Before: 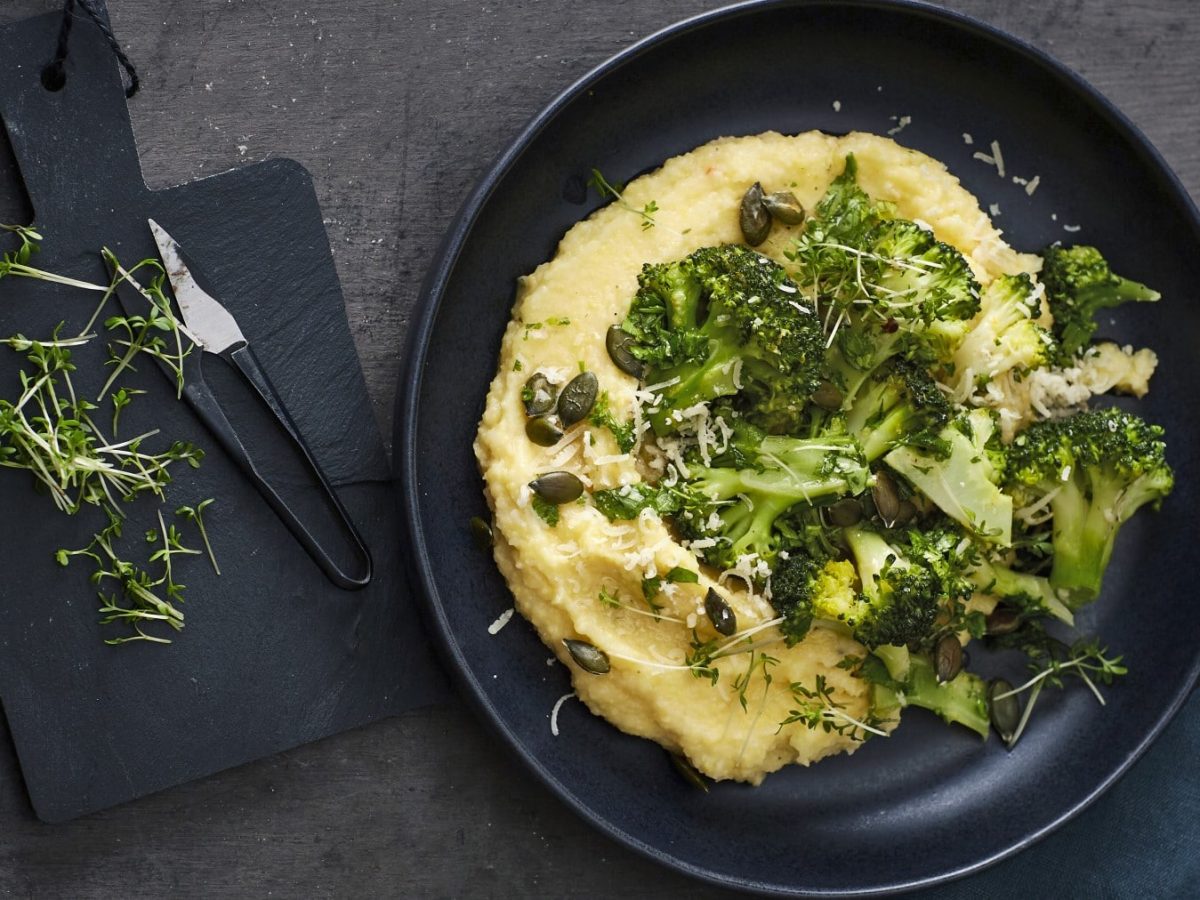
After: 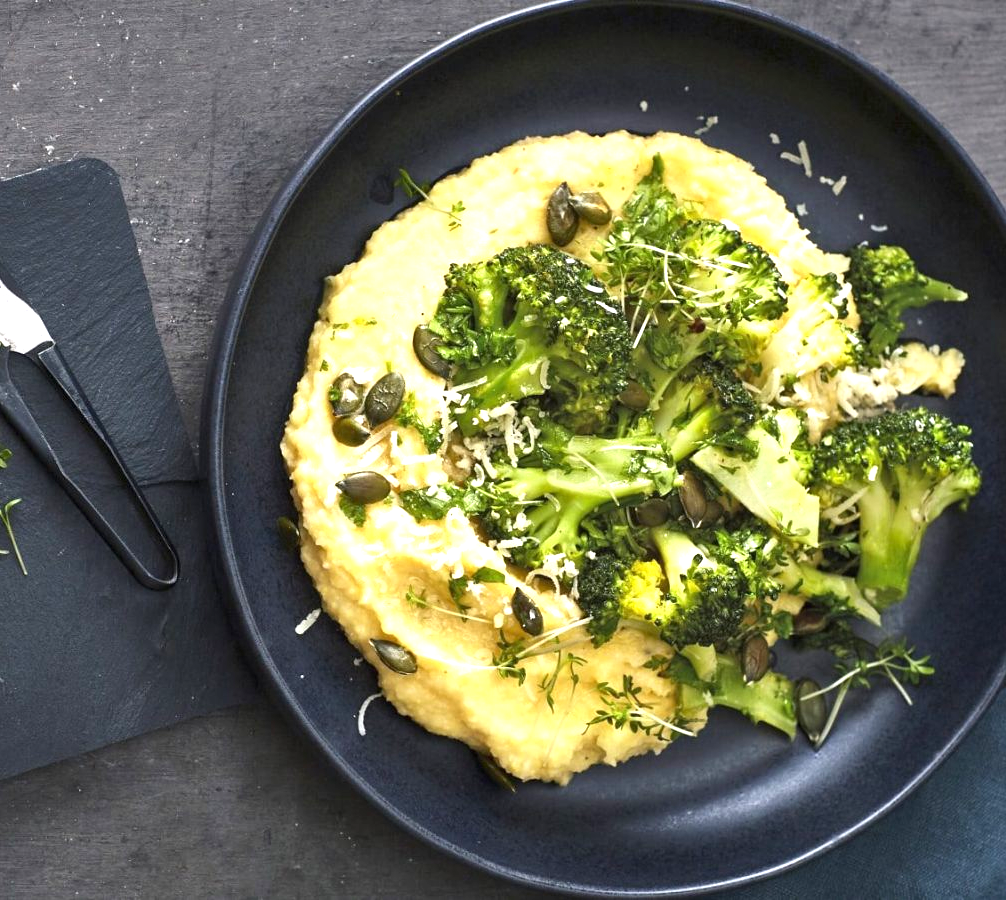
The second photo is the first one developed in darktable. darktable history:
exposure: exposure 0.999 EV, compensate highlight preservation false
crop: left 16.145%
